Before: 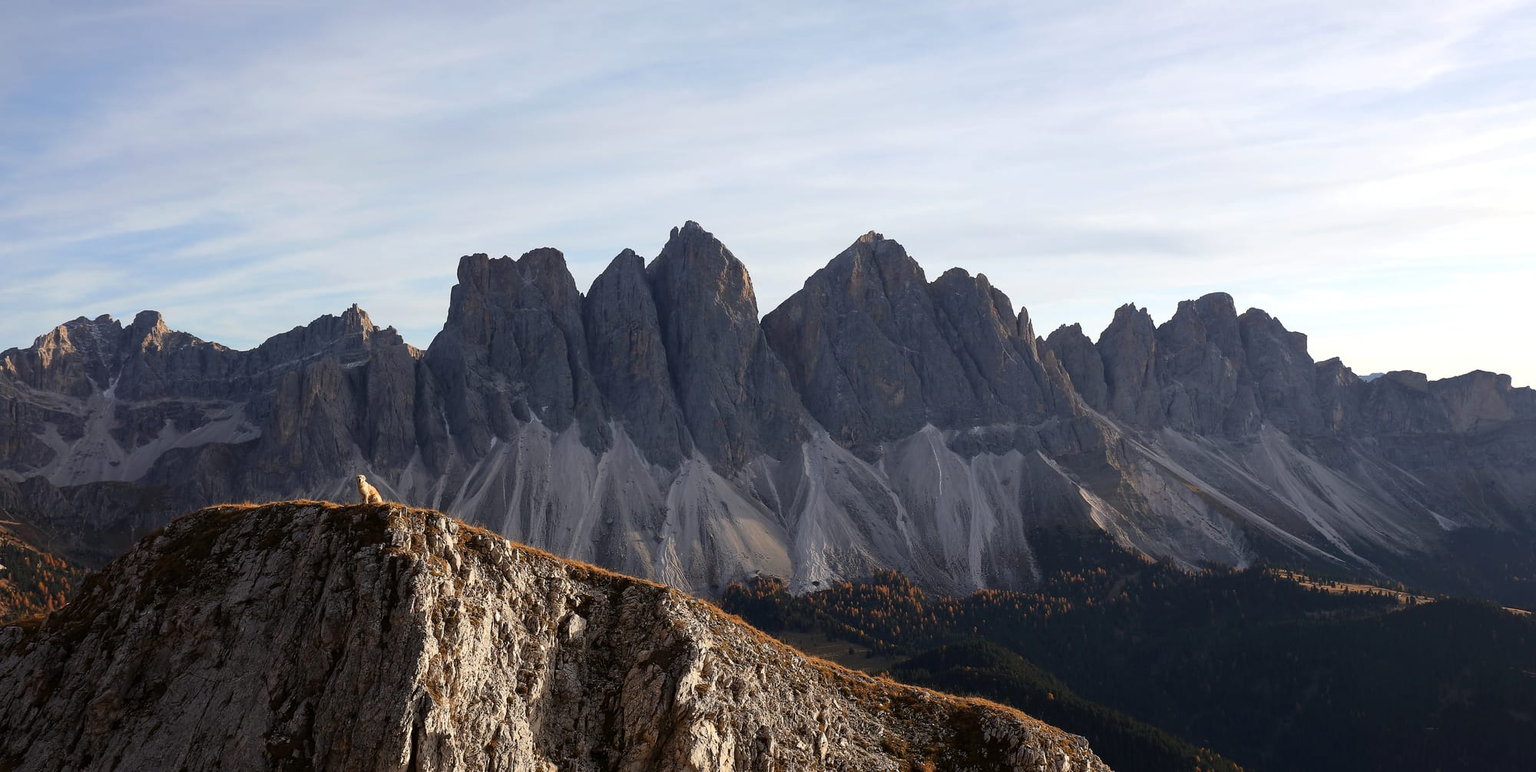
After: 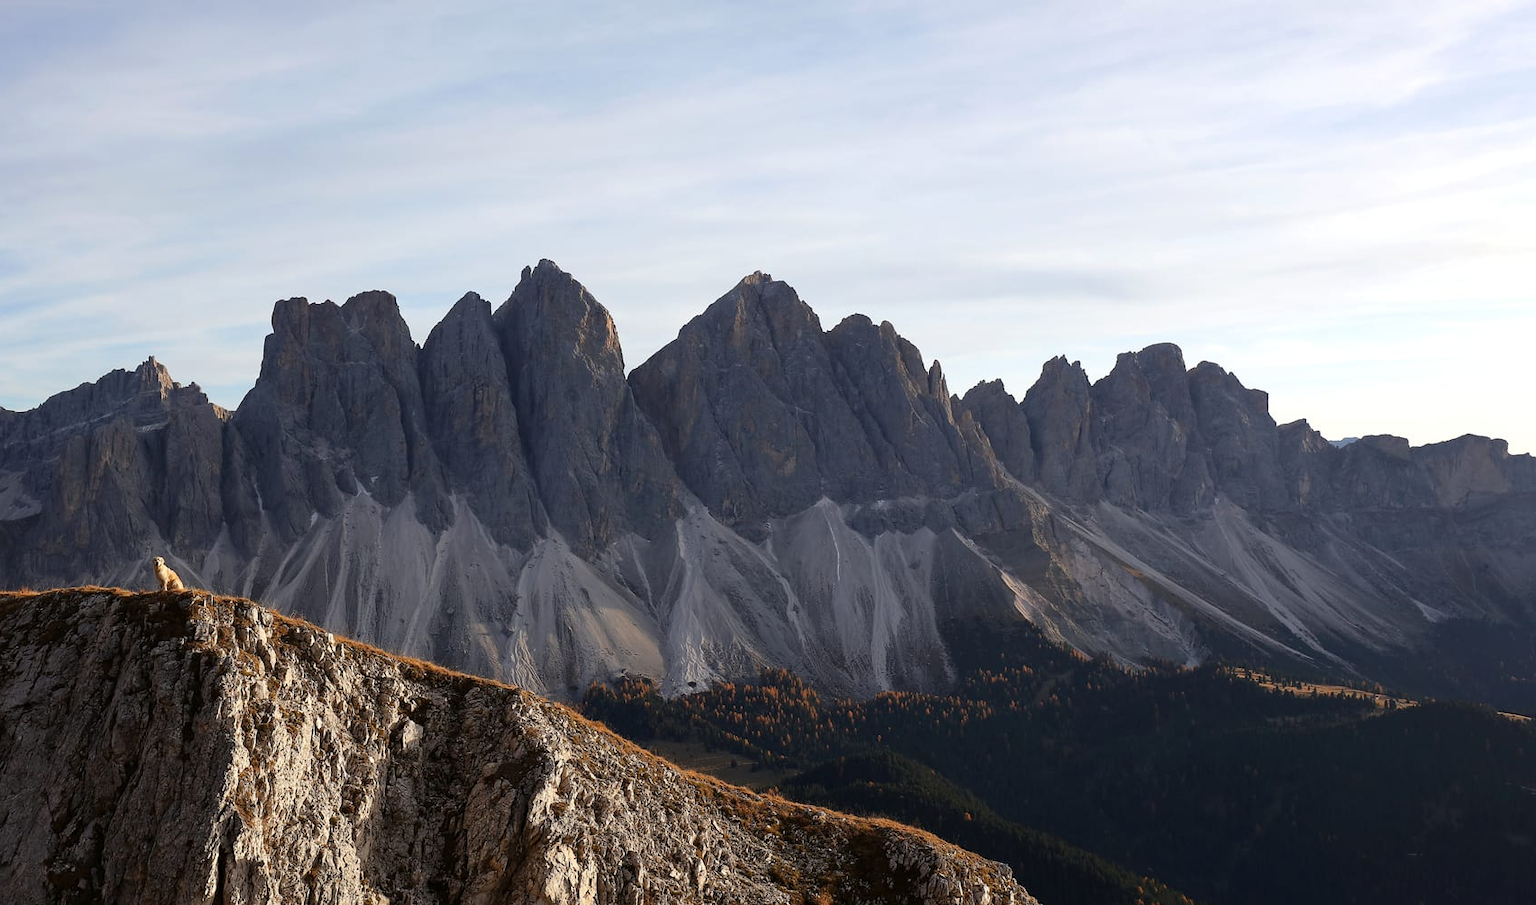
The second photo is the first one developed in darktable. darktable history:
crop and rotate: left 14.739%
